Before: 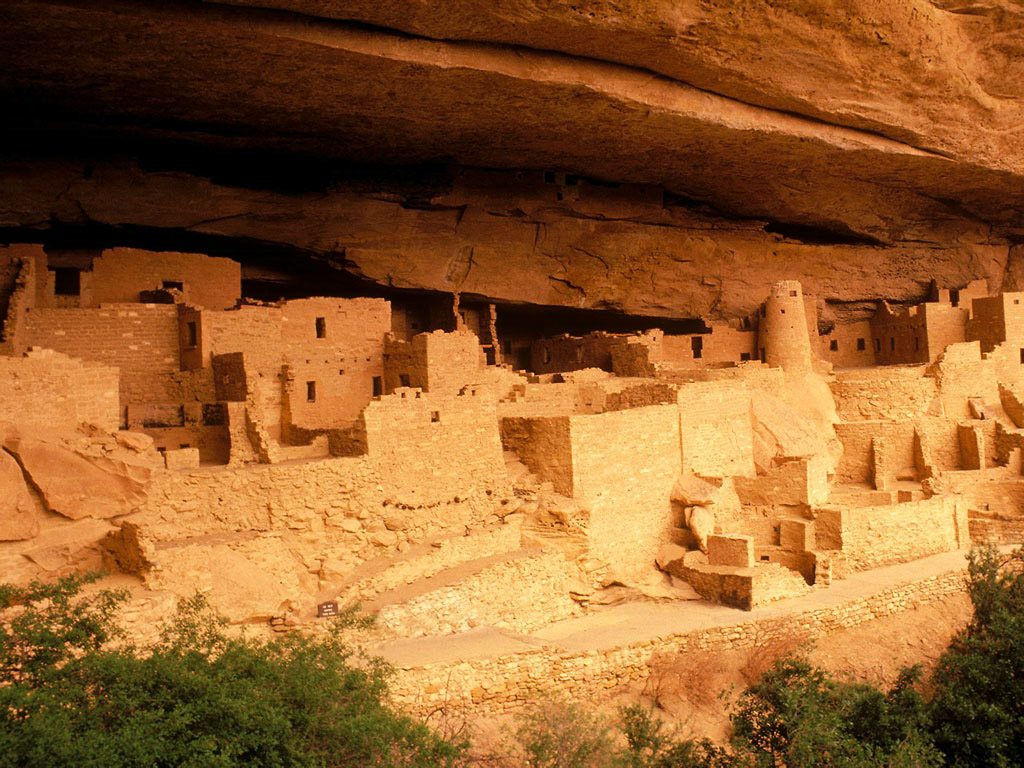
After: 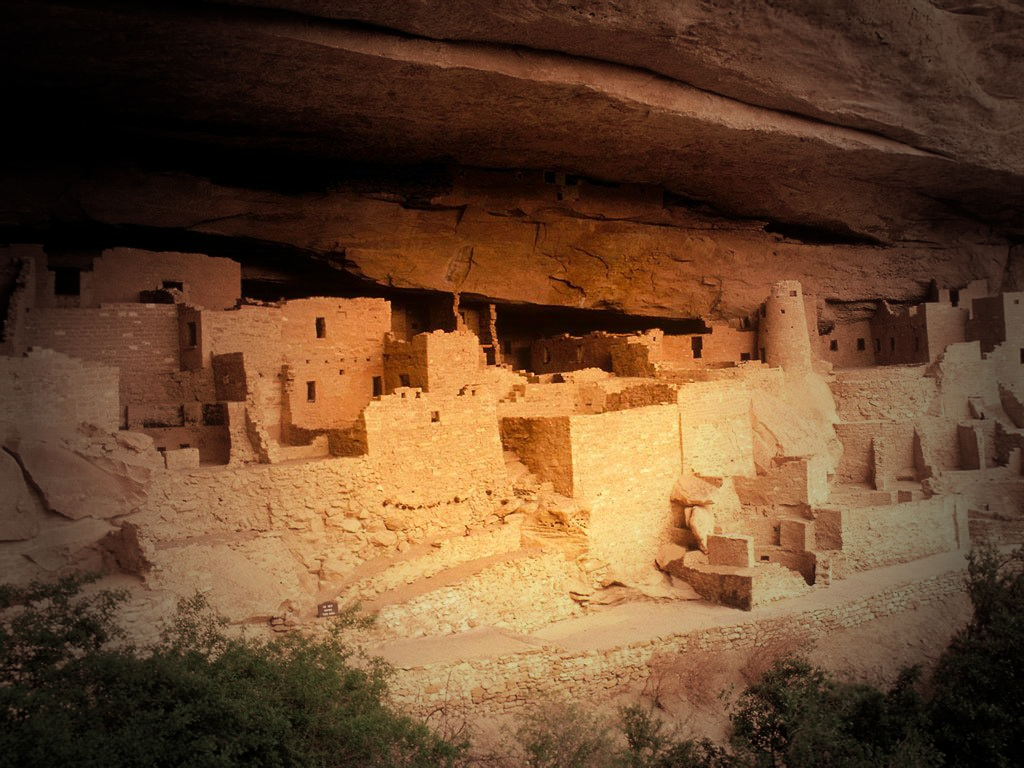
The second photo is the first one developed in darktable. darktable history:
vignetting: fall-off start 33.04%, fall-off radius 64.9%, brightness -0.831, width/height ratio 0.963
